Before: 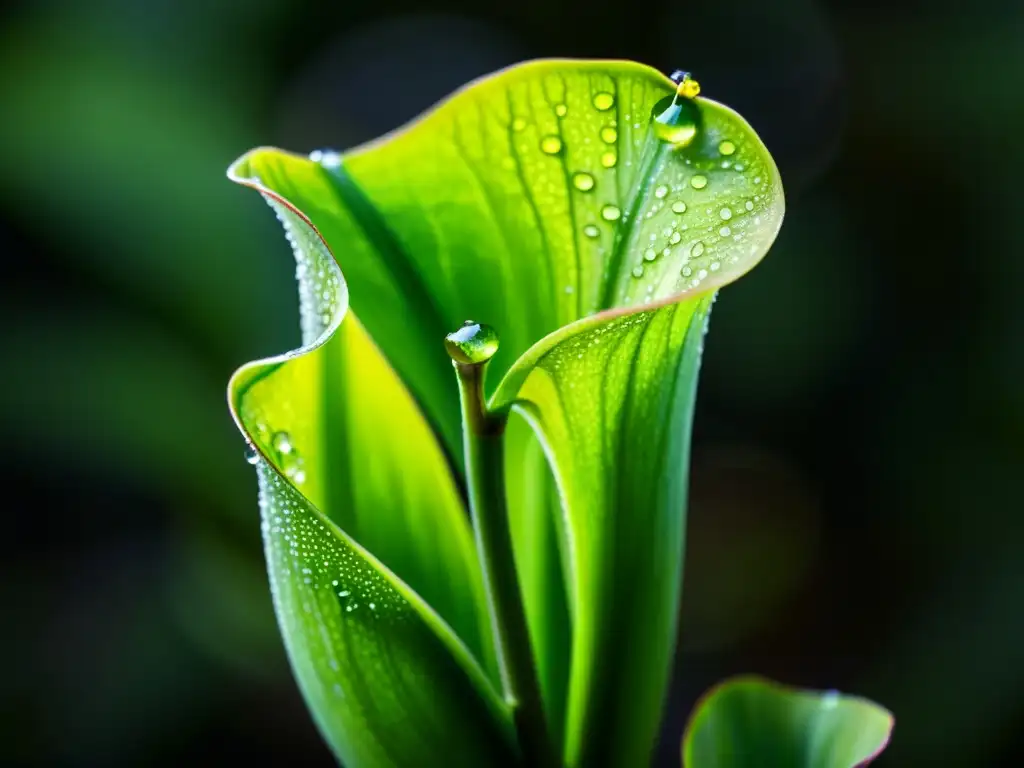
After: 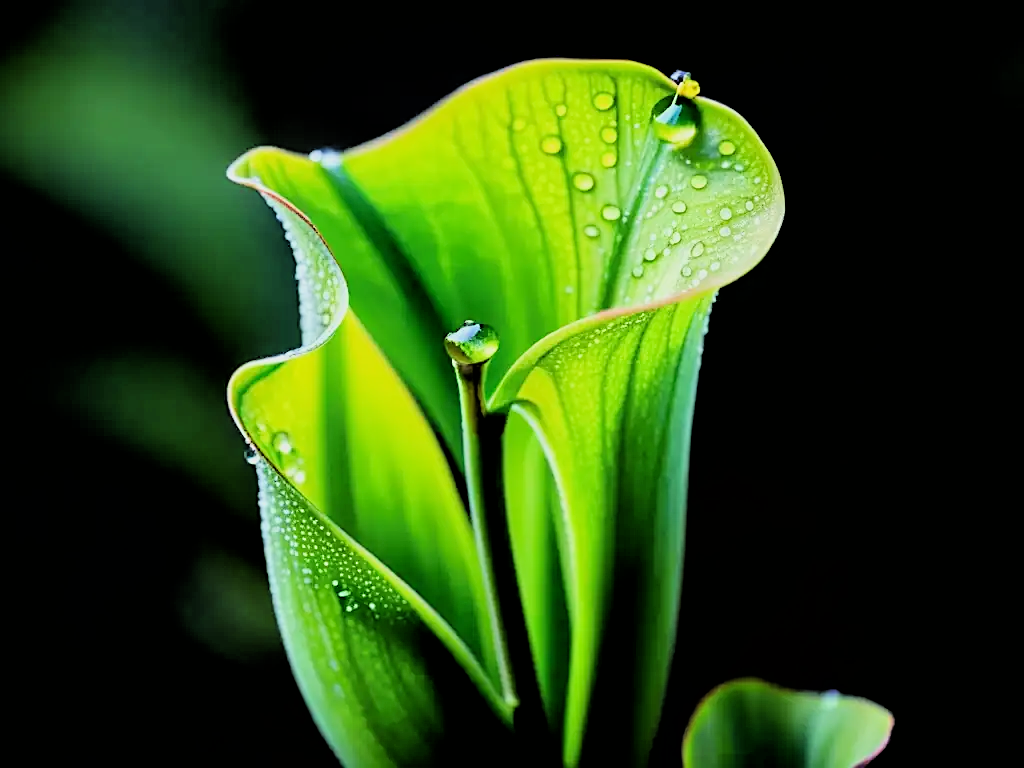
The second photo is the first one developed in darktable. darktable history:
exposure: exposure 0.473 EV, compensate highlight preservation false
filmic rgb: black relative exposure -2.86 EV, white relative exposure 4.56 EV, threshold 2.95 EV, hardness 1.69, contrast 1.267, color science v6 (2022), enable highlight reconstruction true
sharpen: on, module defaults
